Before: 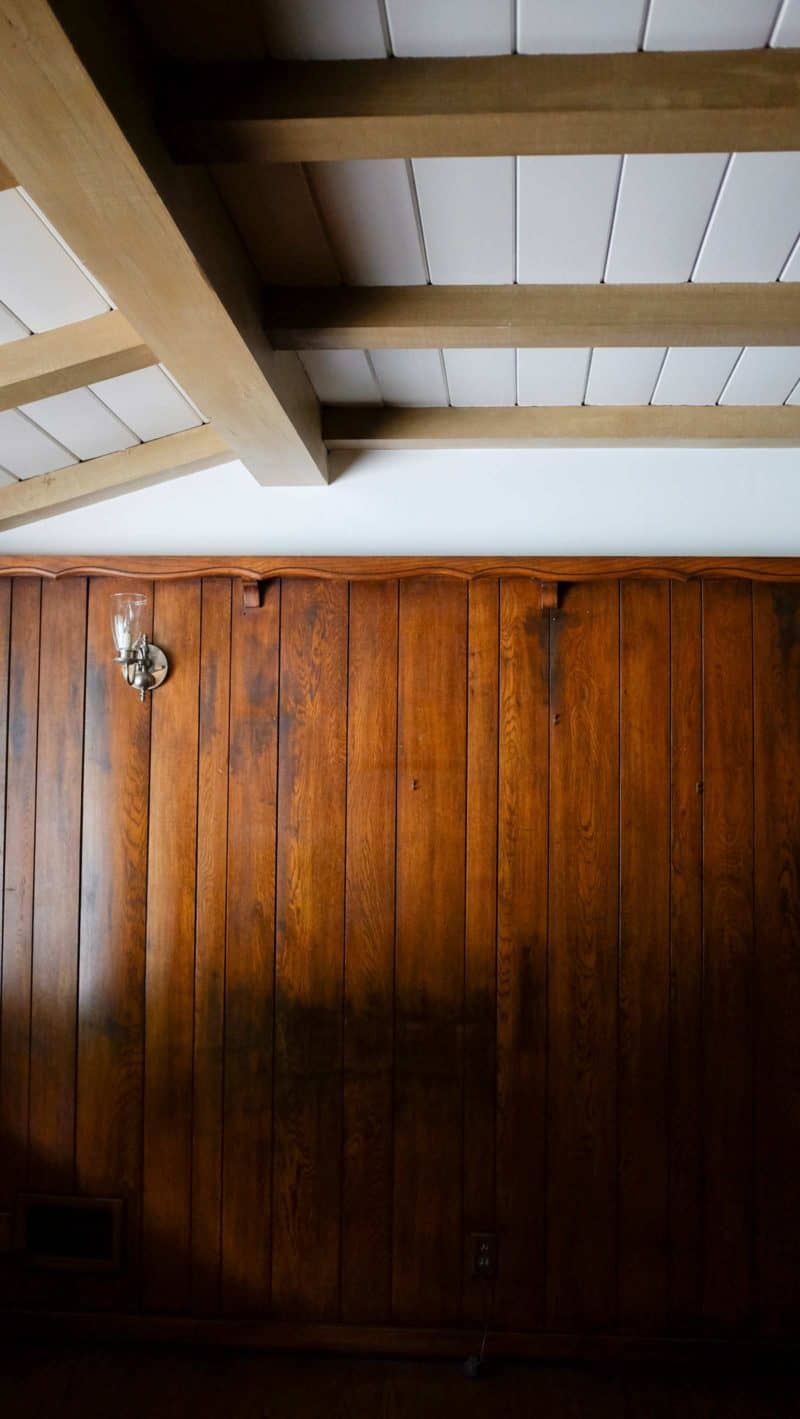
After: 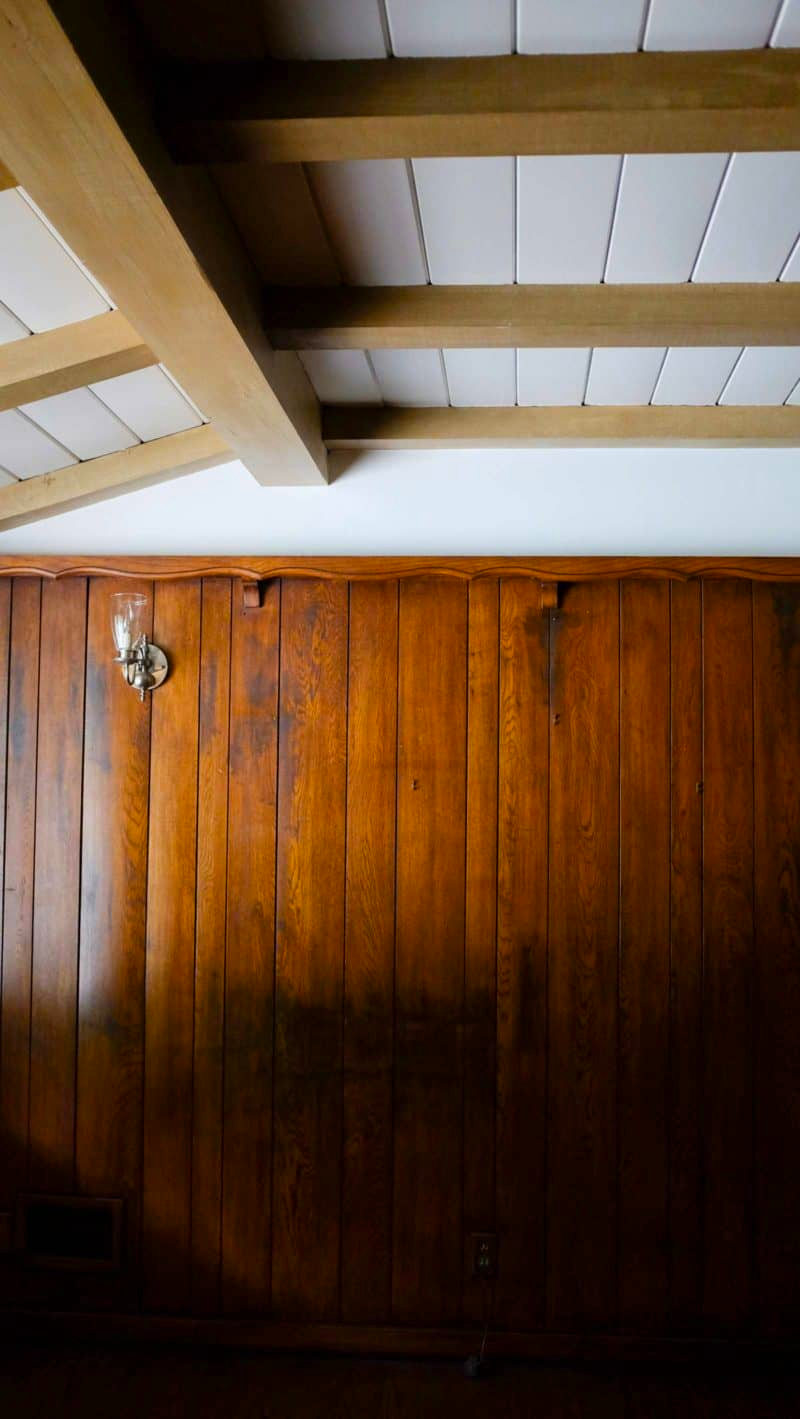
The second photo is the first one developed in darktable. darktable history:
color balance rgb: perceptual saturation grading › global saturation 19.983%, global vibrance 14.183%
